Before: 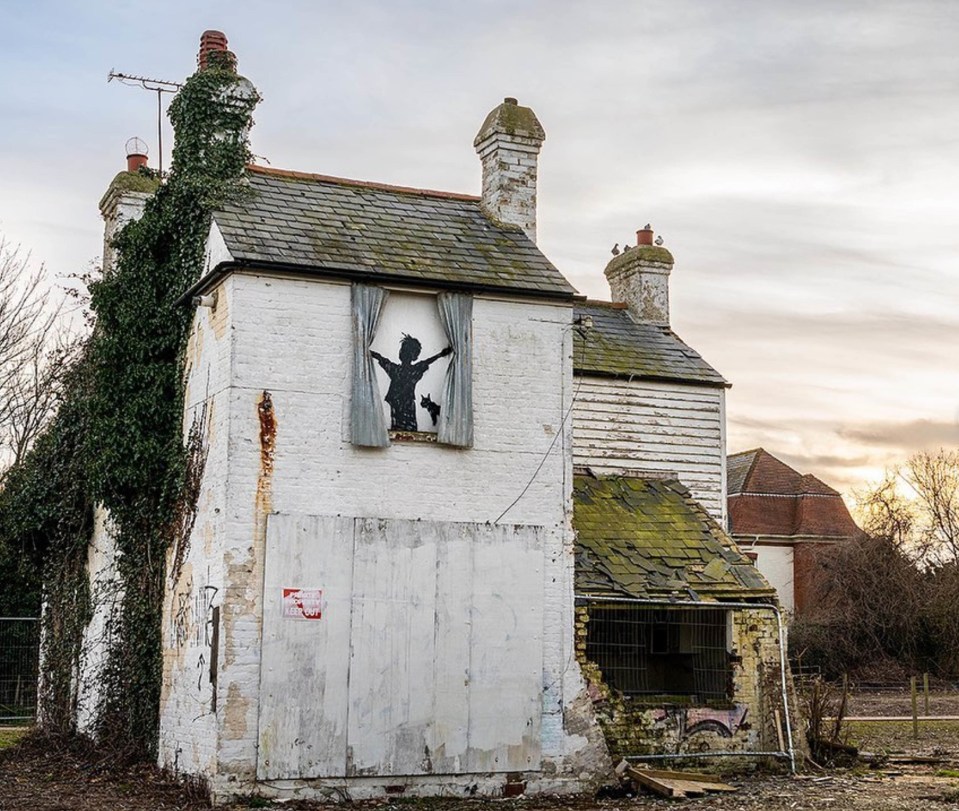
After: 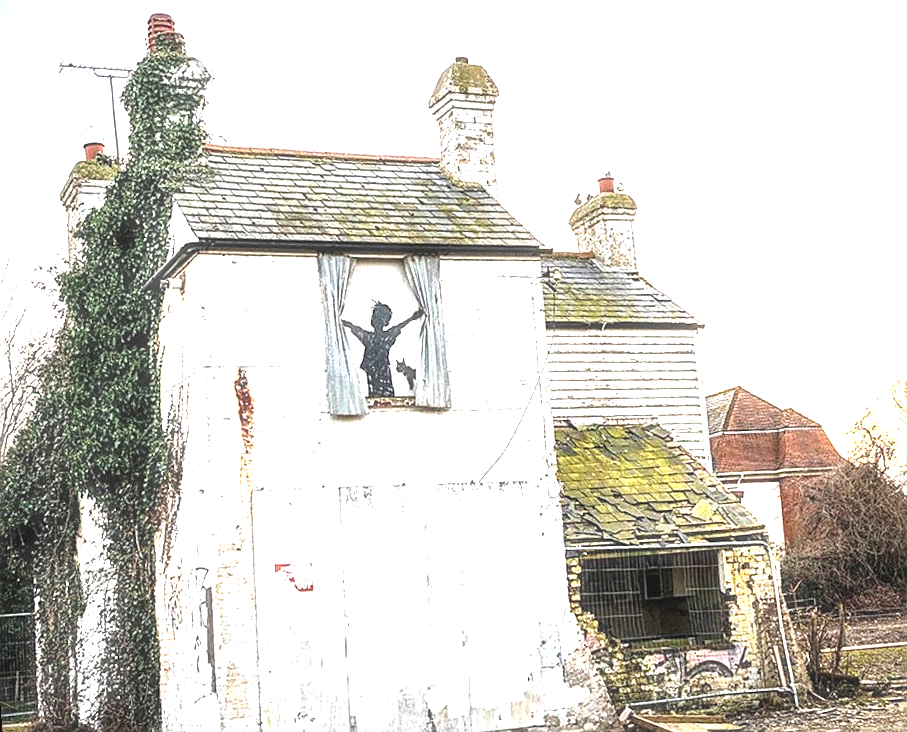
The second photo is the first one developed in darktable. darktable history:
sharpen: amount 0.6
rotate and perspective: rotation -4.57°, crop left 0.054, crop right 0.944, crop top 0.087, crop bottom 0.914
levels: mode automatic, black 0.023%, white 99.97%, levels [0.062, 0.494, 0.925]
local contrast: on, module defaults
haze removal: strength -0.1, adaptive false
exposure: black level correction 0, exposure 1.7 EV, compensate exposure bias true, compensate highlight preservation false
vignetting: saturation 0, unbound false
contrast equalizer: y [[0.5 ×6], [0.5 ×6], [0.5, 0.5, 0.501, 0.545, 0.707, 0.863], [0 ×6], [0 ×6]]
